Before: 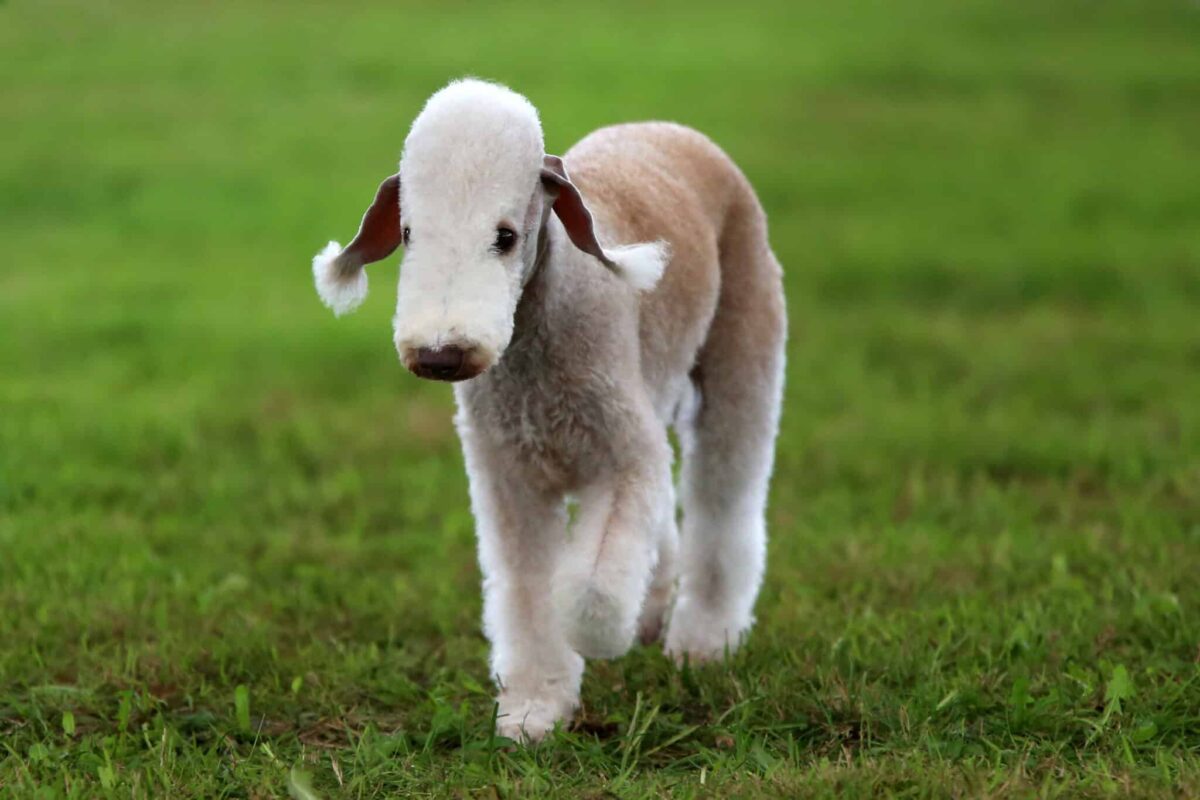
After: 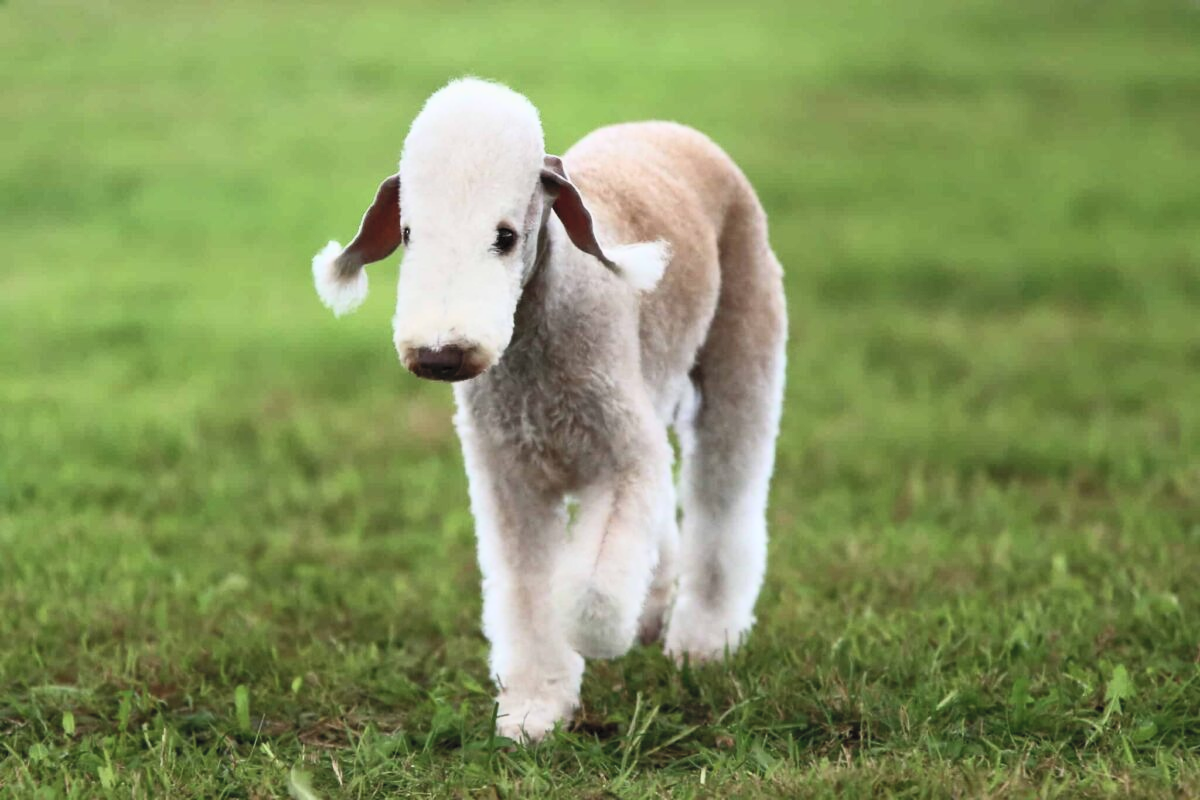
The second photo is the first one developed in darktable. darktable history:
contrast brightness saturation: contrast 0.385, brightness 0.531
exposure: exposure -0.394 EV, compensate exposure bias true, compensate highlight preservation false
